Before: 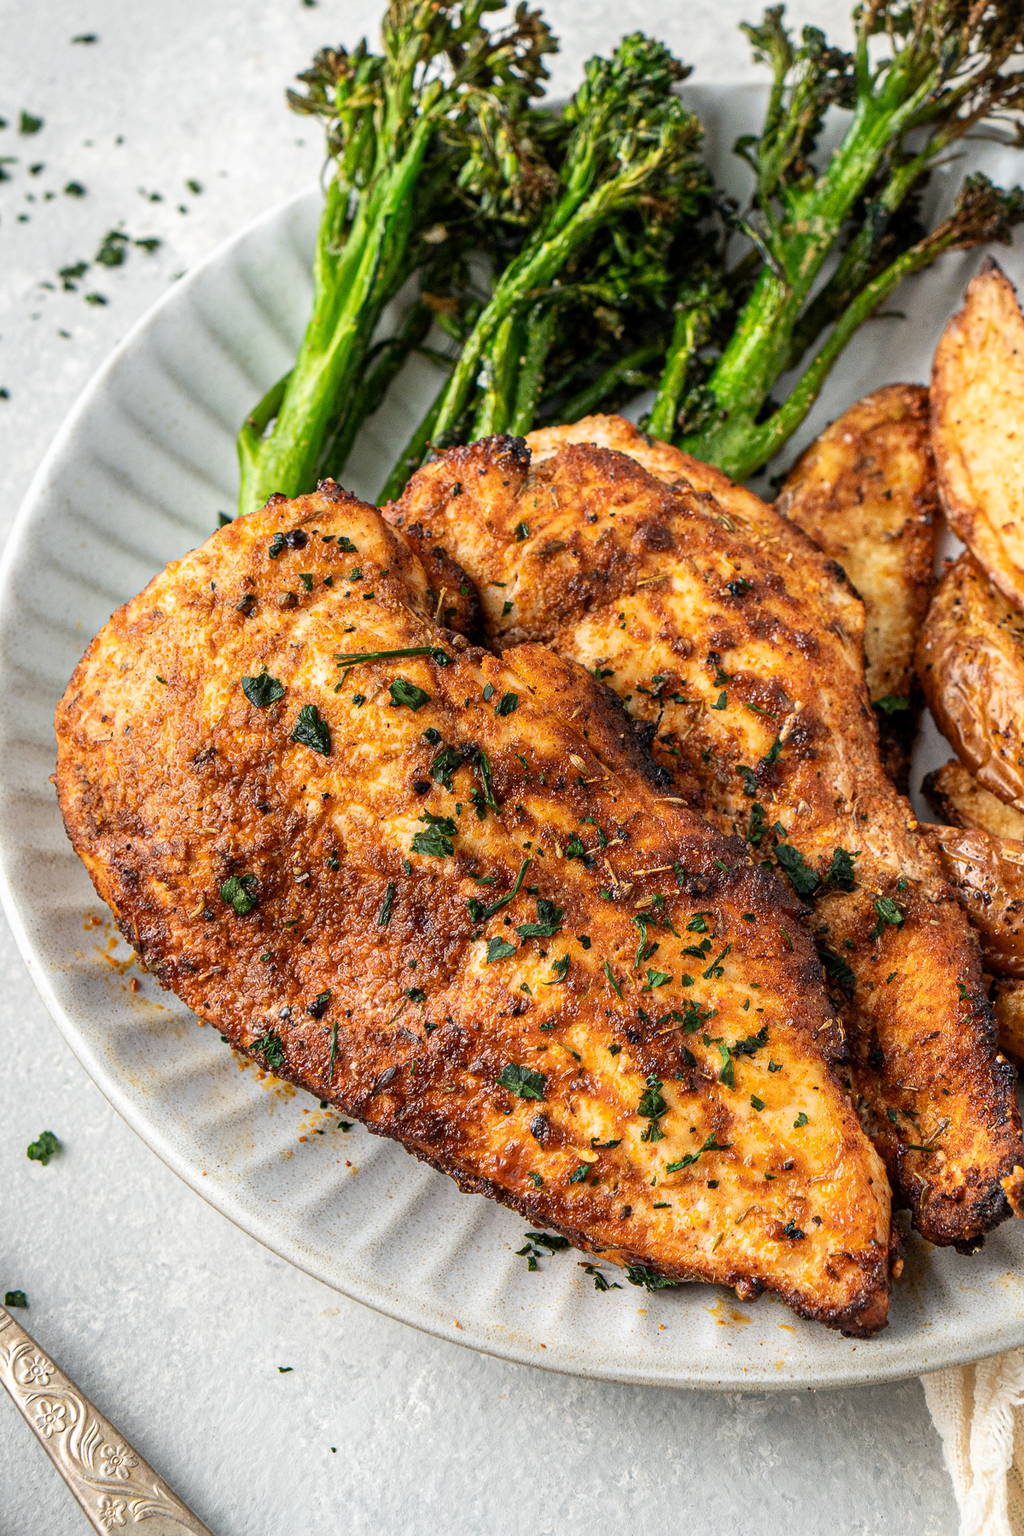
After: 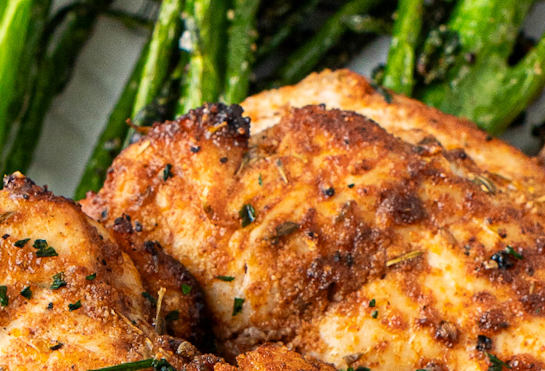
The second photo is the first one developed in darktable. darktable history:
rotate and perspective: rotation -5°, crop left 0.05, crop right 0.952, crop top 0.11, crop bottom 0.89
crop: left 28.64%, top 16.832%, right 26.637%, bottom 58.055%
